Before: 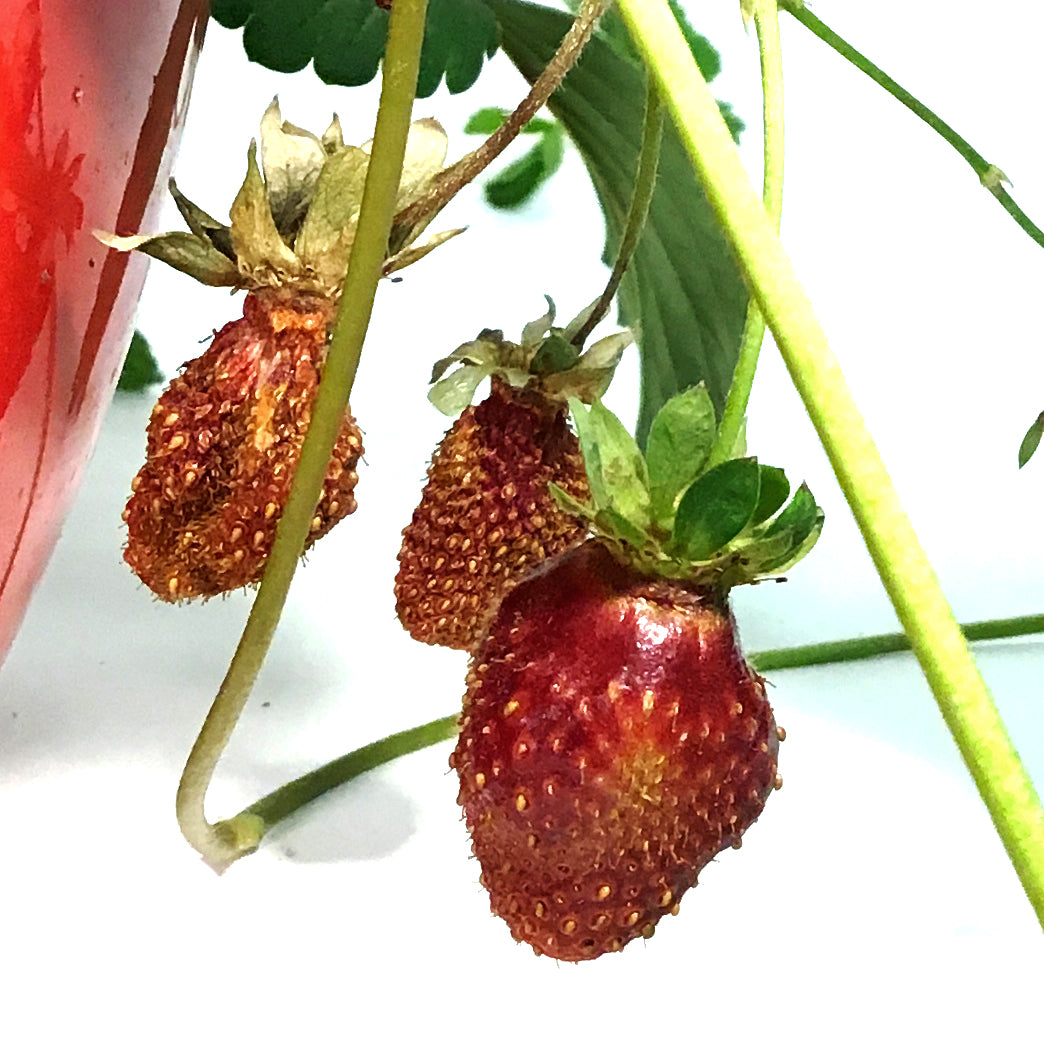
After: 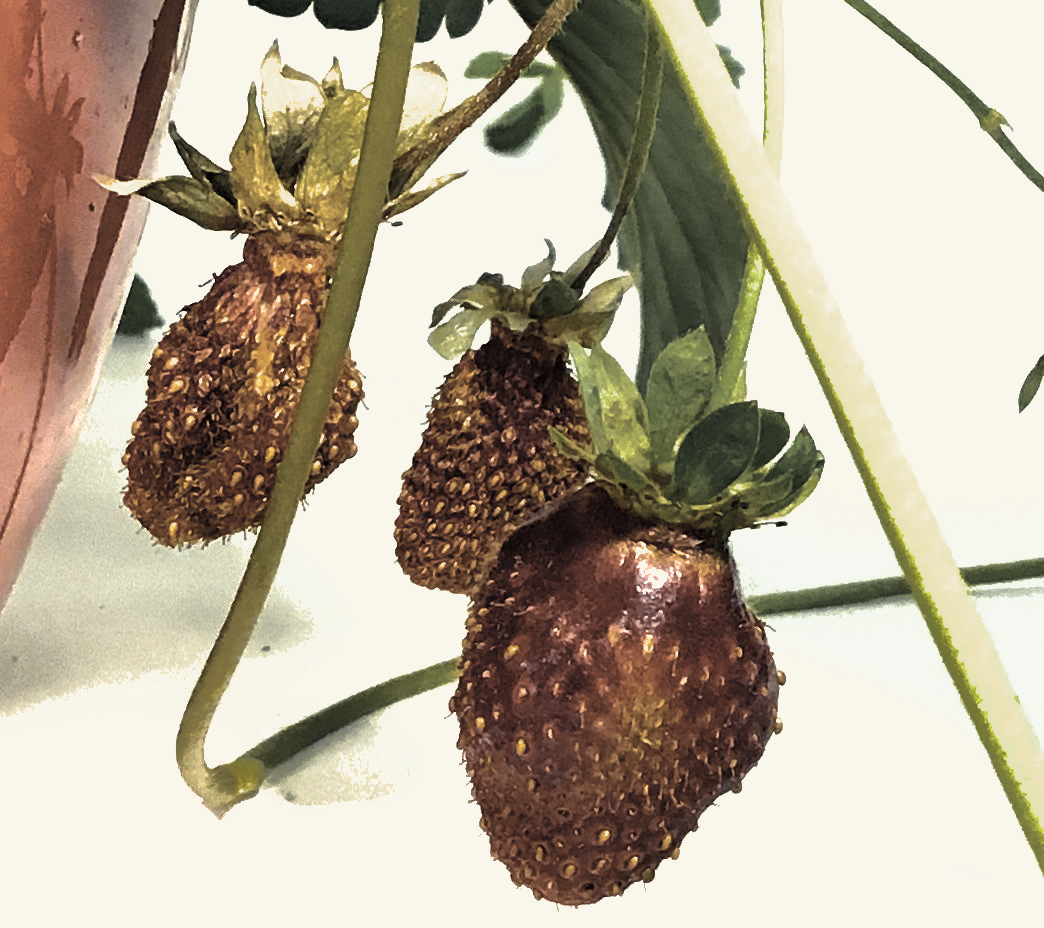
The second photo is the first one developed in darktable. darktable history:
tone equalizer: on, module defaults
color zones: curves: ch0 [(0, 0.613) (0.01, 0.613) (0.245, 0.448) (0.498, 0.529) (0.642, 0.665) (0.879, 0.777) (0.99, 0.613)]; ch1 [(0, 0.035) (0.121, 0.189) (0.259, 0.197) (0.415, 0.061) (0.589, 0.022) (0.732, 0.022) (0.857, 0.026) (0.991, 0.053)]
crop and rotate: top 5.507%, bottom 5.601%
color balance rgb: power › luminance -9.237%, highlights gain › chroma 7.923%, highlights gain › hue 84.37°, perceptual saturation grading › global saturation 31.209%, perceptual brilliance grading › highlights 13.842%, perceptual brilliance grading › shadows -19.27%, global vibrance 22.773%
shadows and highlights: shadows 30.05
